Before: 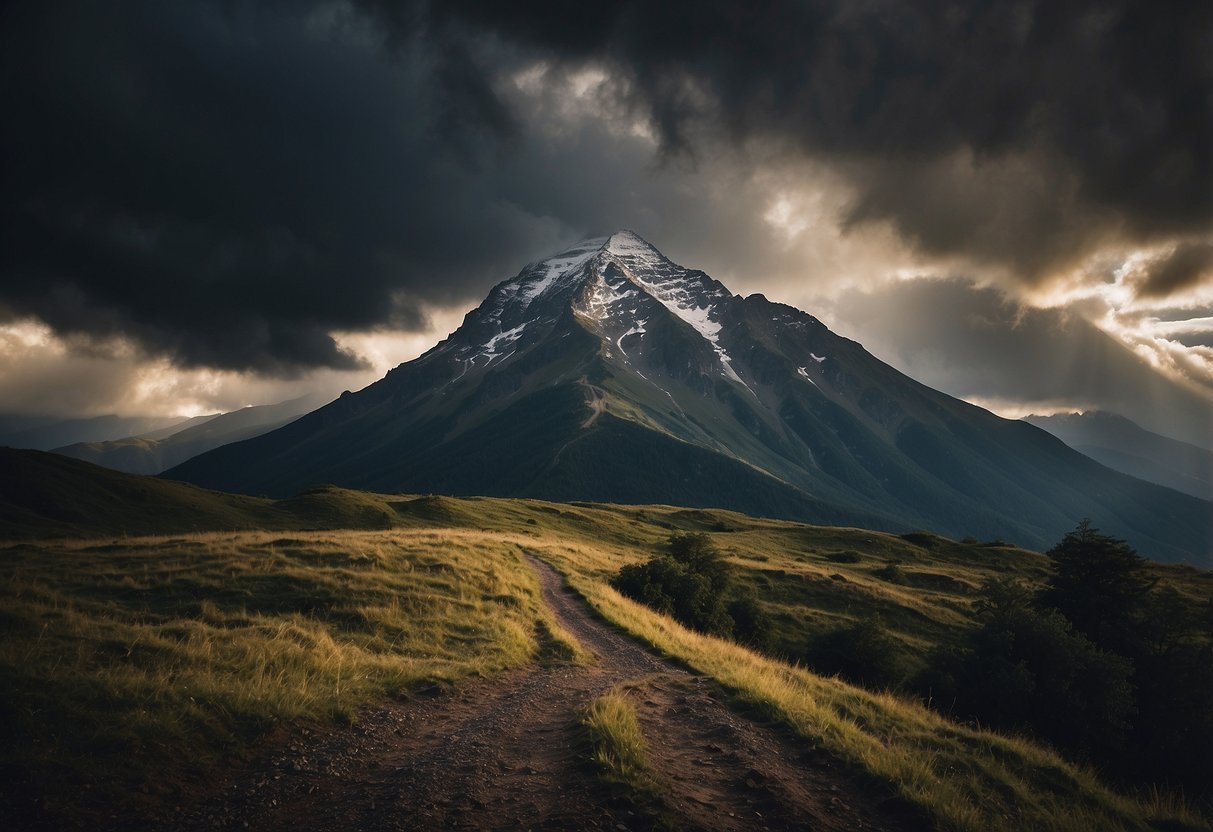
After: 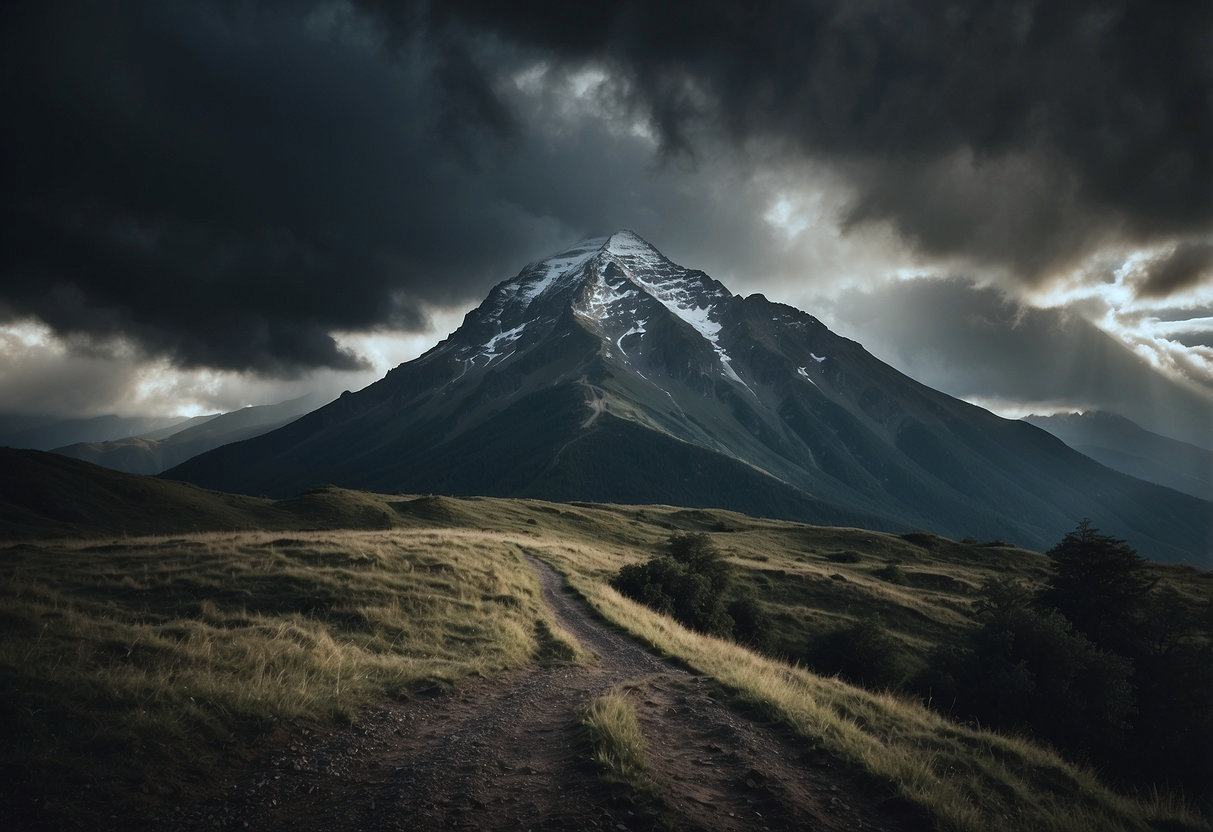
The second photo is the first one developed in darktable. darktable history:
color correction: highlights a* -12.7, highlights b* -17.65, saturation 0.705
